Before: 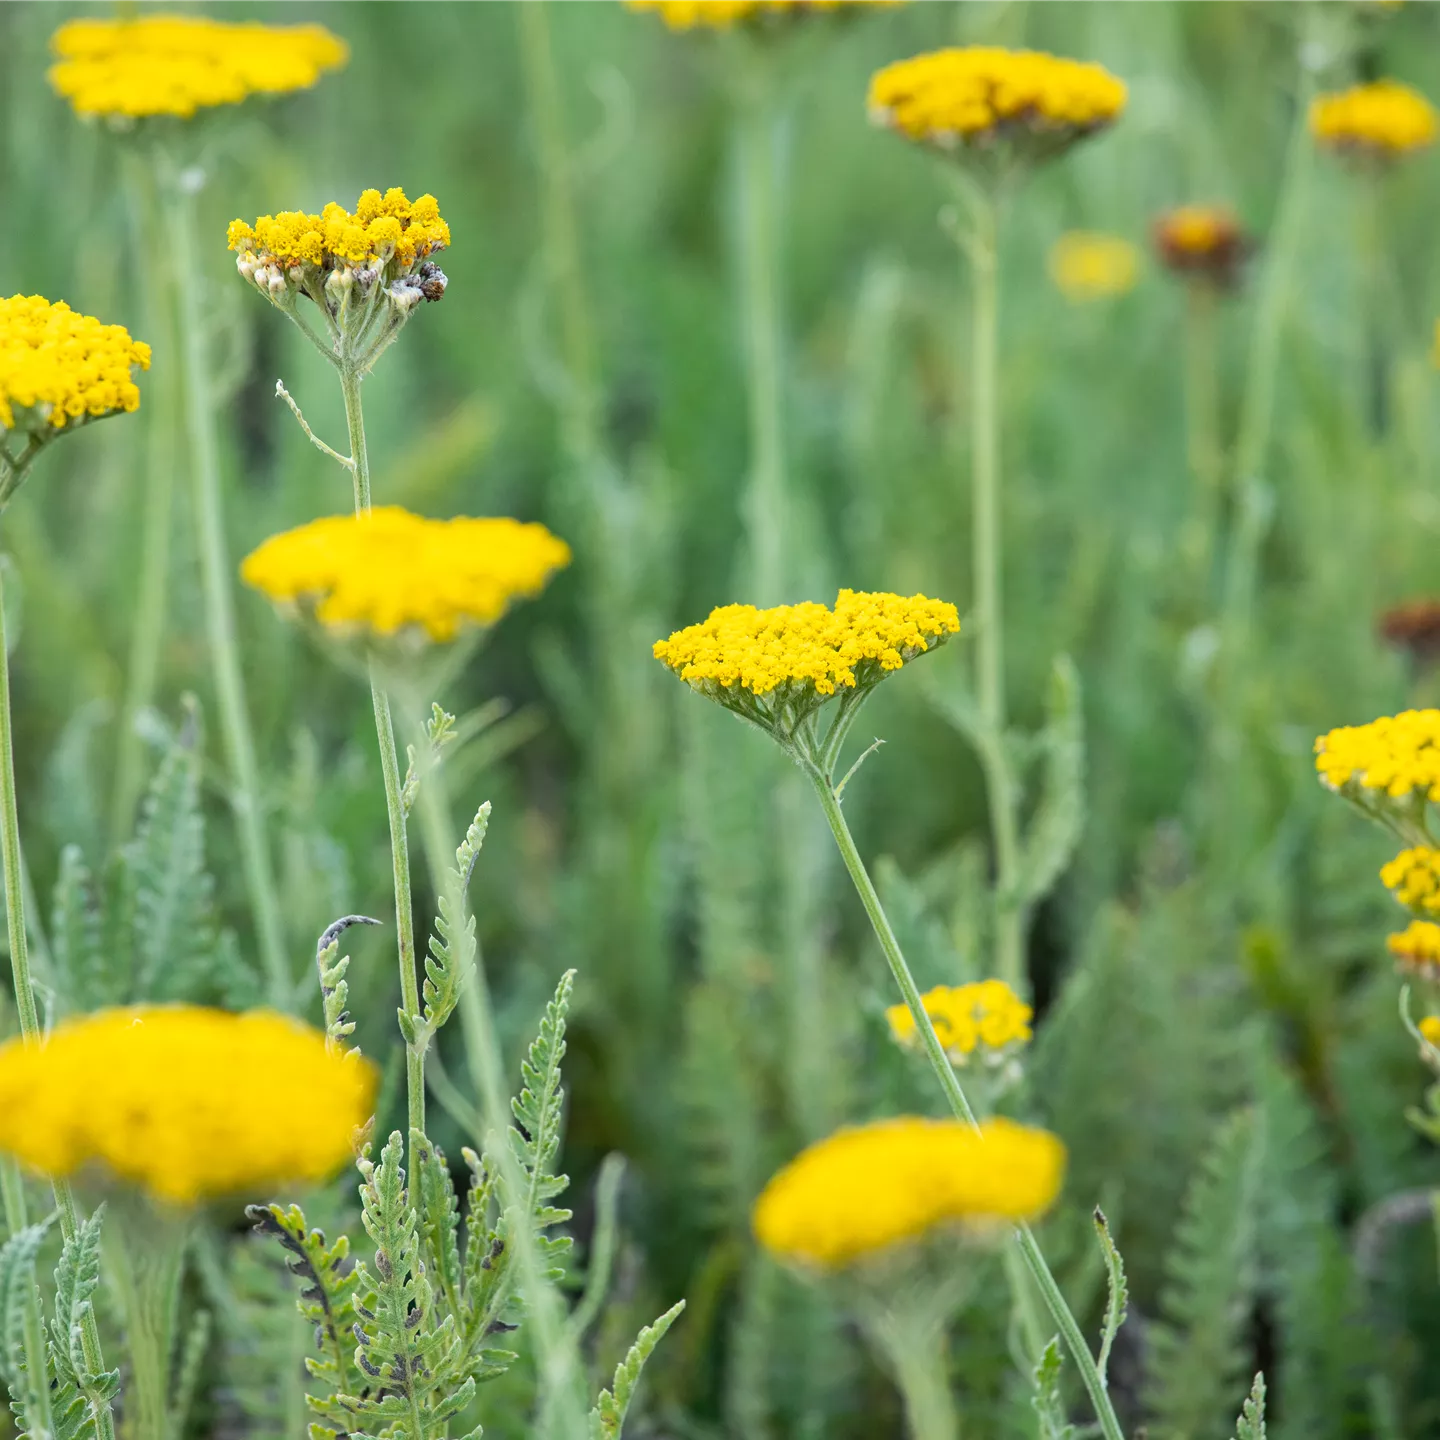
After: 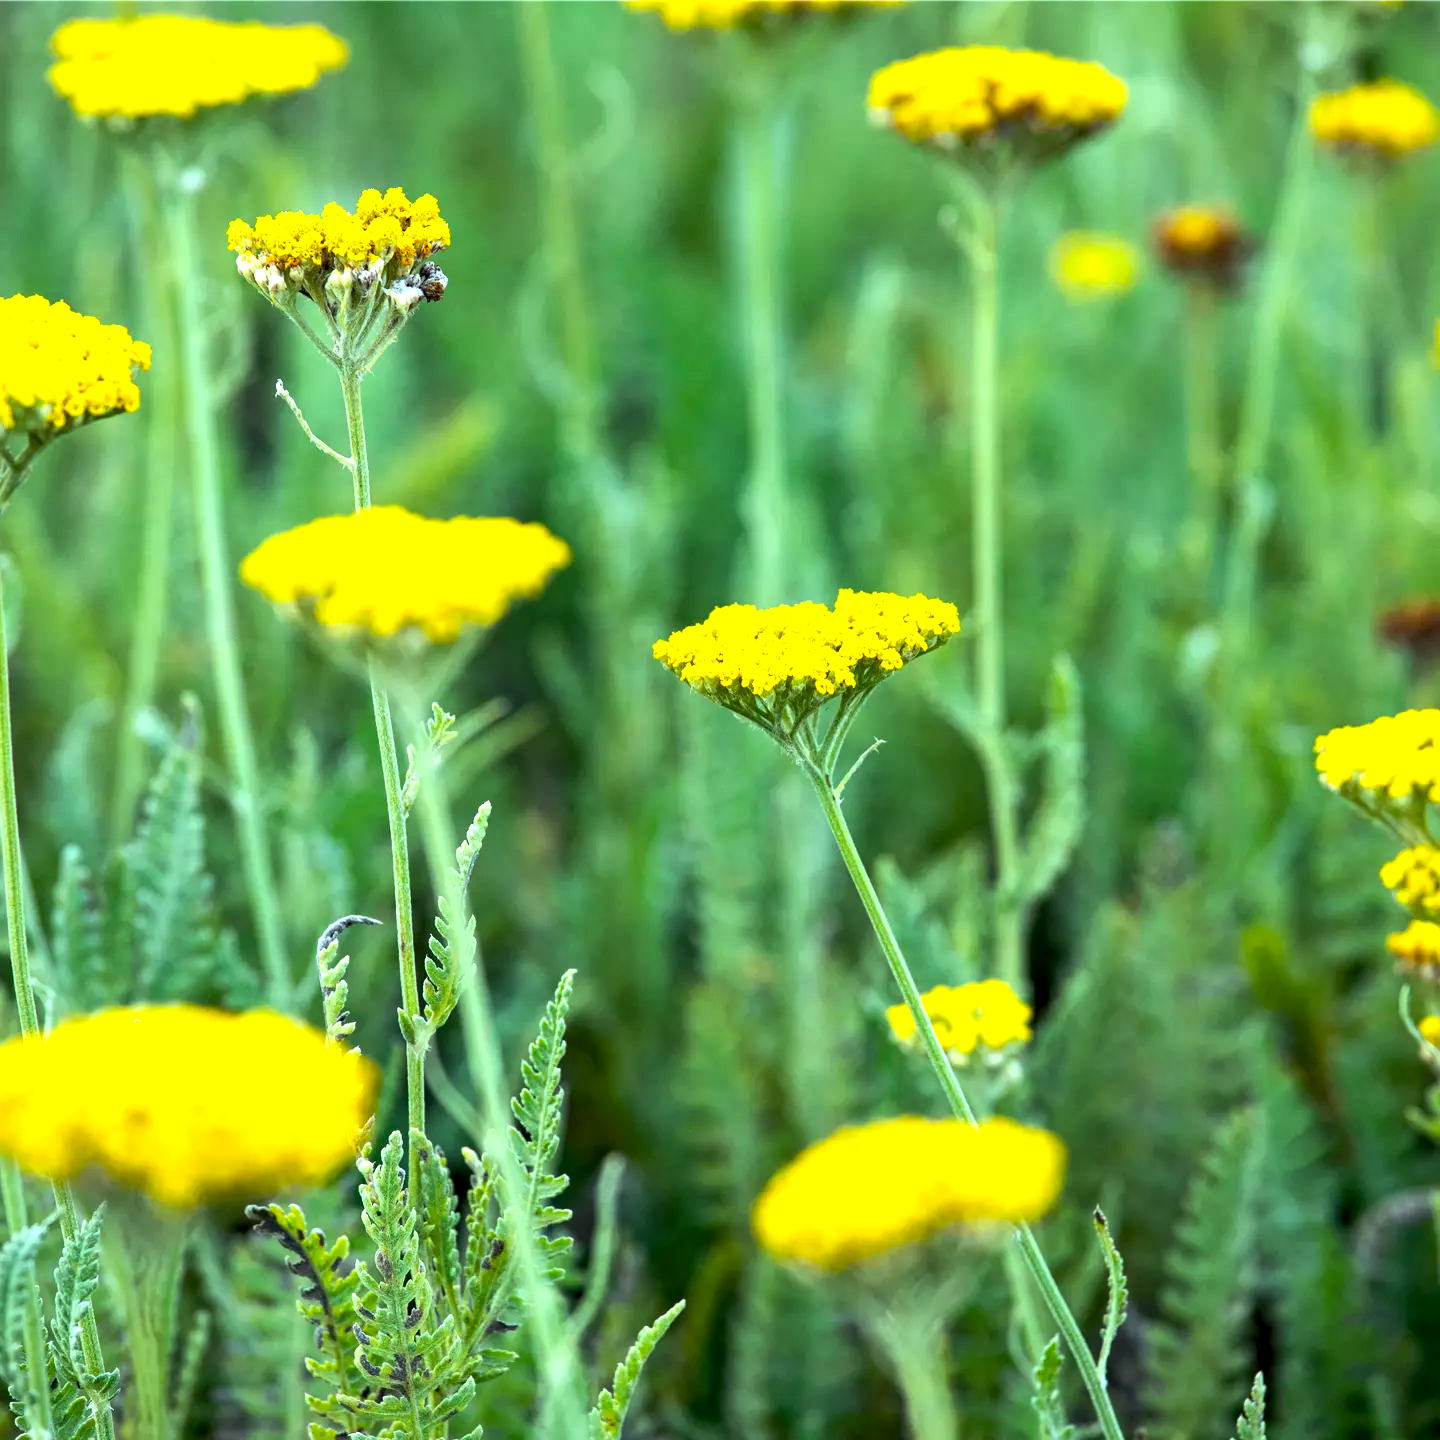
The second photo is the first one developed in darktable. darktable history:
color balance rgb: shadows lift › chroma 1.013%, shadows lift › hue 214.54°, highlights gain › luminance 19.915%, highlights gain › chroma 2.644%, highlights gain › hue 176.62°, perceptual saturation grading › global saturation 18.742%, perceptual brilliance grading › global brilliance 14.291%, perceptual brilliance grading › shadows -35.007%
exposure: black level correction 0.009, compensate highlight preservation false
